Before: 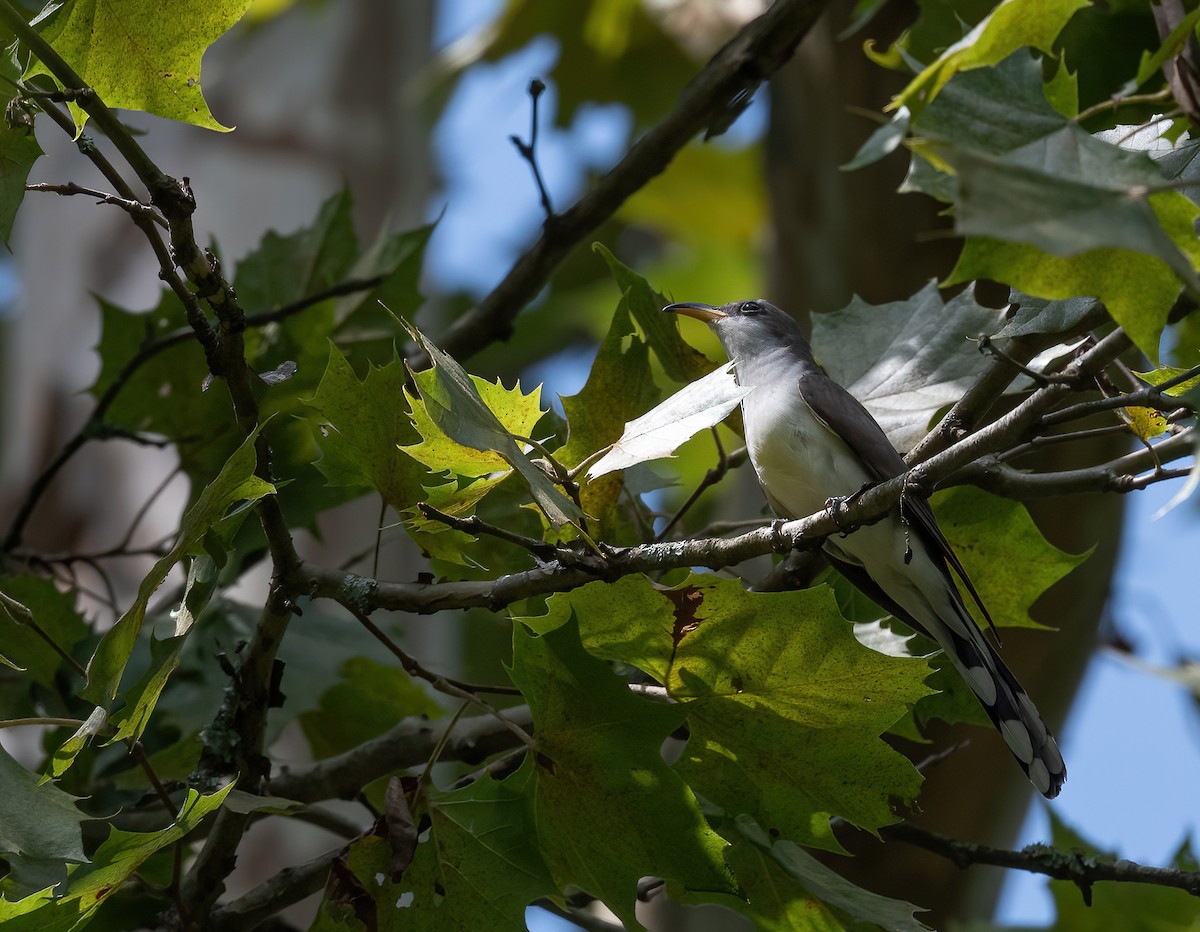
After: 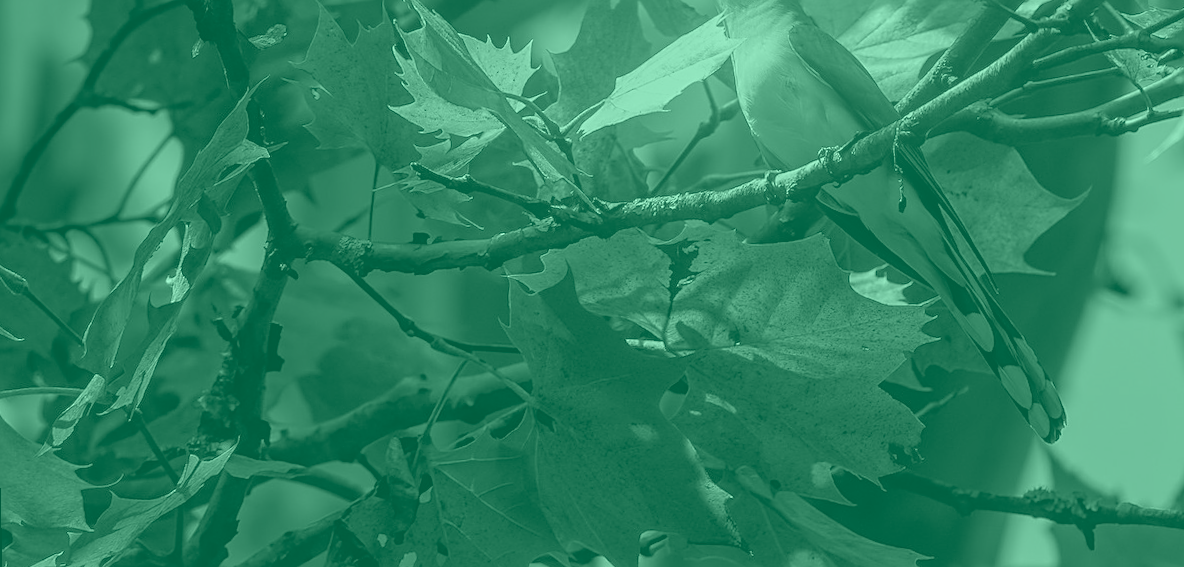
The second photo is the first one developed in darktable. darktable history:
local contrast: on, module defaults
crop and rotate: top 36.435%
sharpen: on, module defaults
color balance rgb: linear chroma grading › global chroma 15%, perceptual saturation grading › global saturation 30%
colorize: hue 147.6°, saturation 65%, lightness 21.64%
rotate and perspective: rotation -1.42°, crop left 0.016, crop right 0.984, crop top 0.035, crop bottom 0.965
bloom: on, module defaults
